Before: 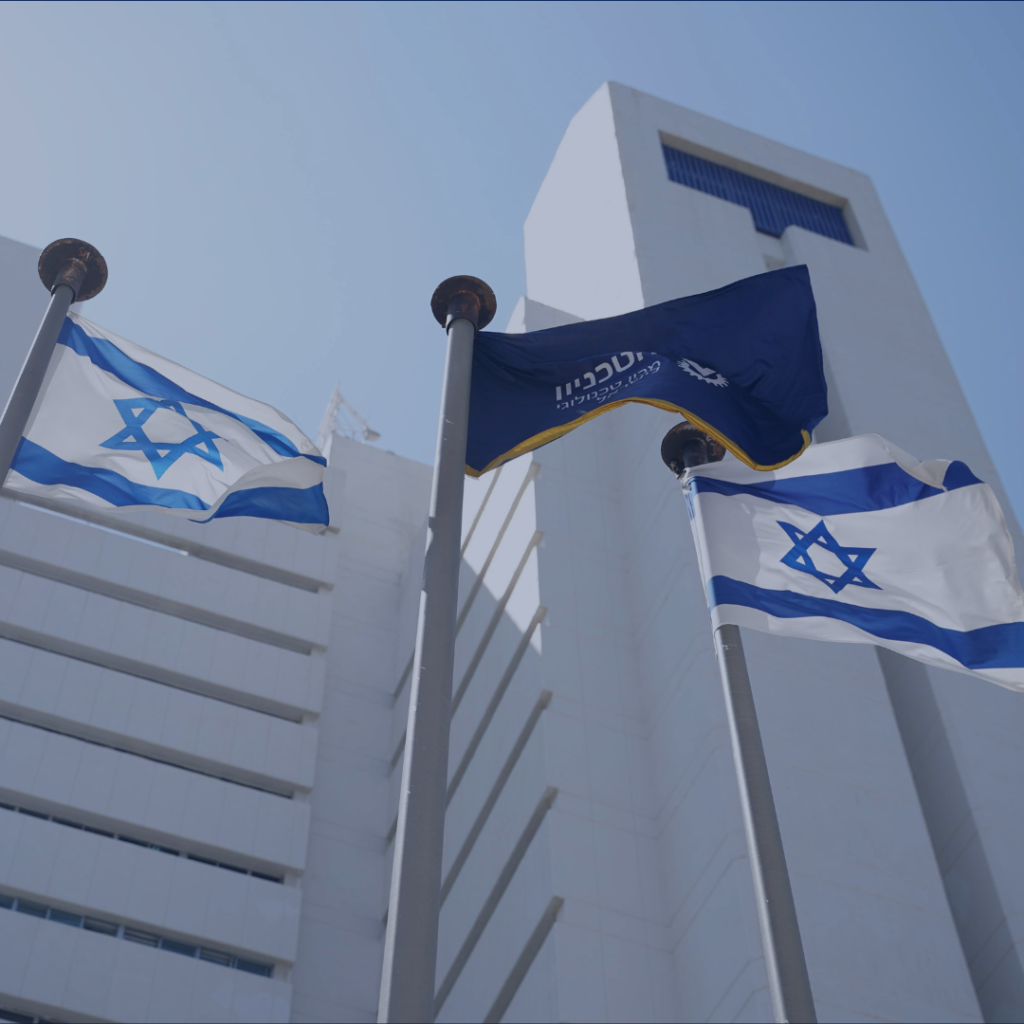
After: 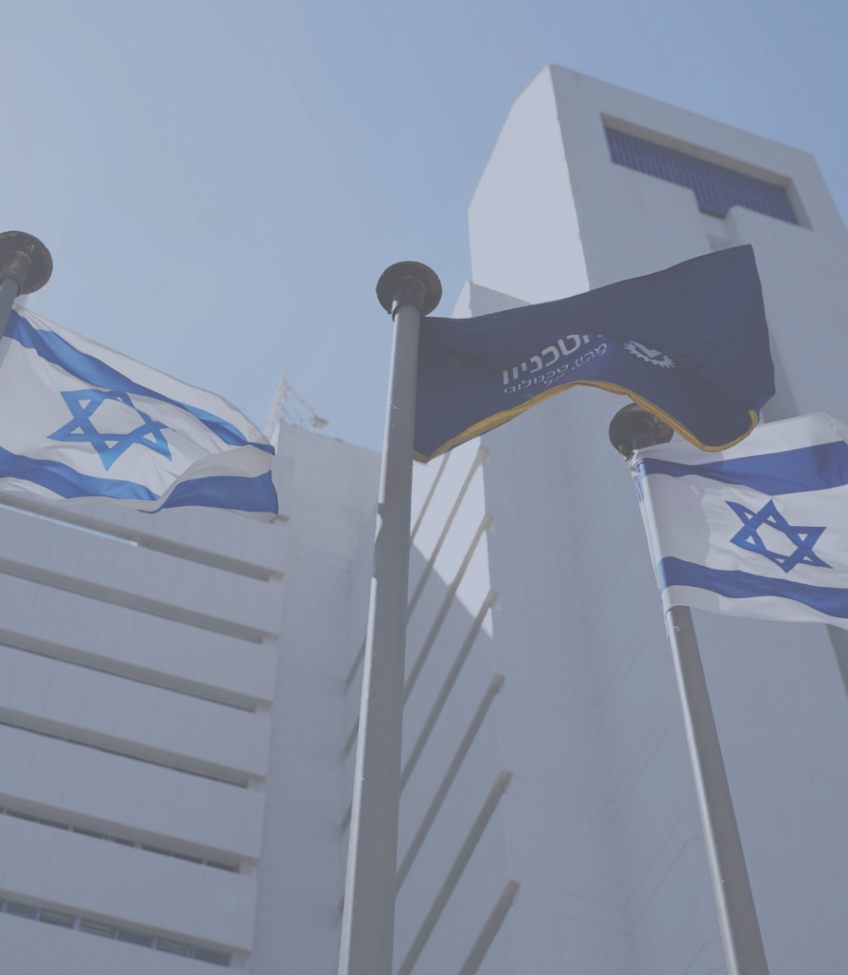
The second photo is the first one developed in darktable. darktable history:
crop and rotate: angle 1°, left 4.281%, top 0.642%, right 11.383%, bottom 2.486%
exposure: black level correction -0.087, compensate highlight preservation false
shadows and highlights: shadows 37.27, highlights -28.18, soften with gaussian
